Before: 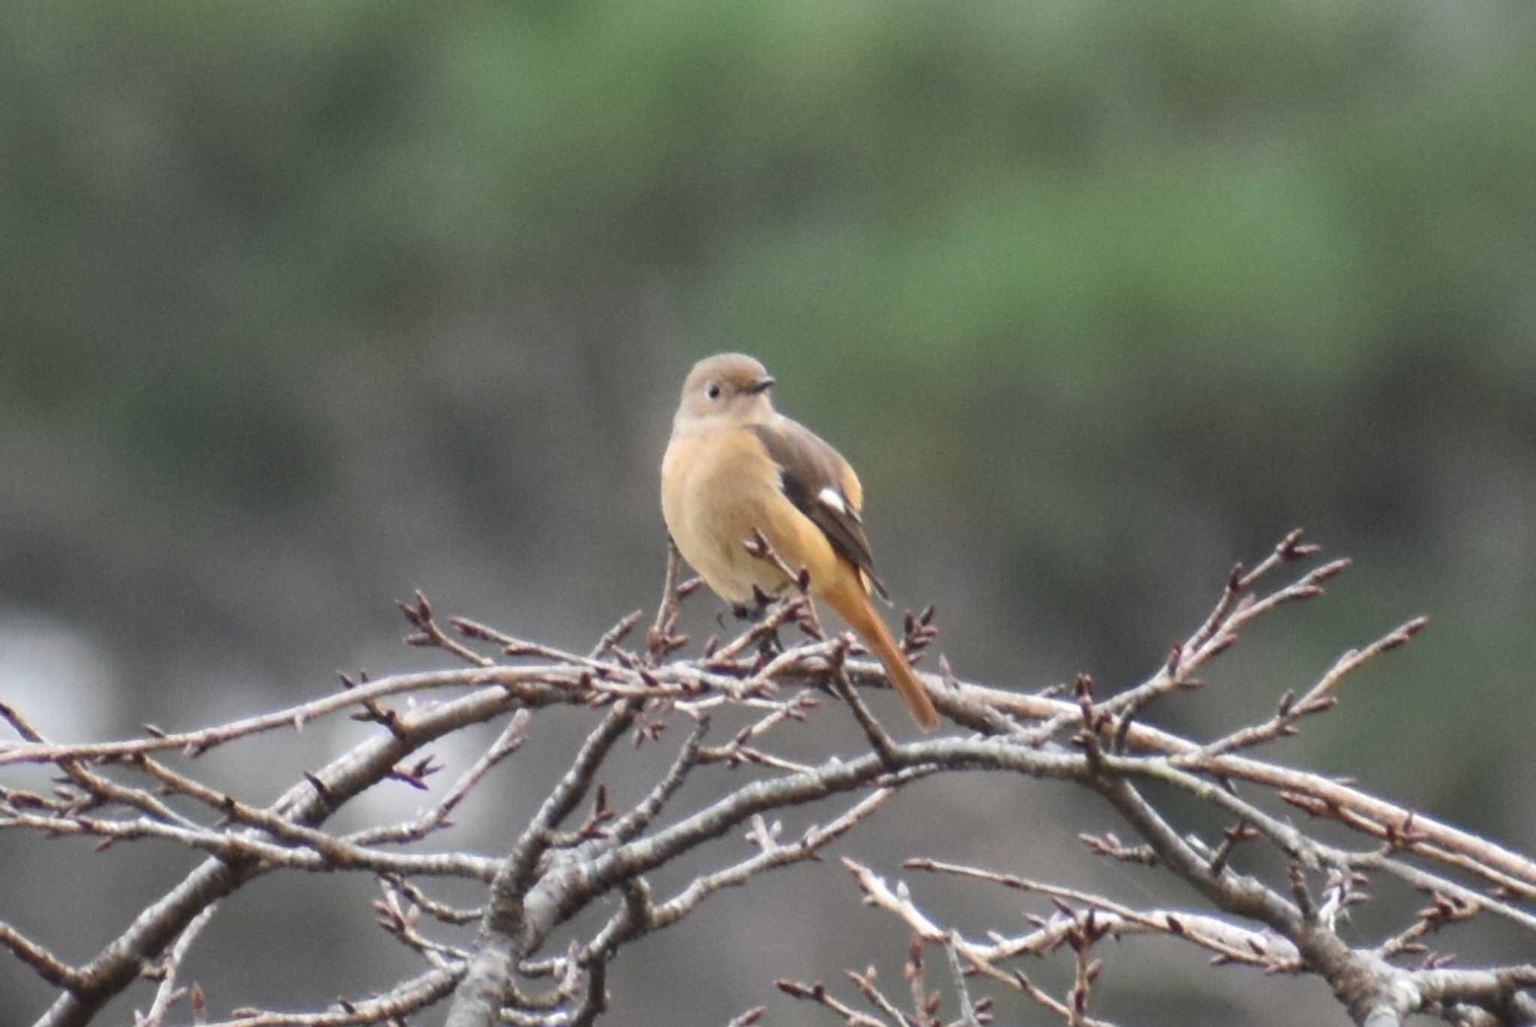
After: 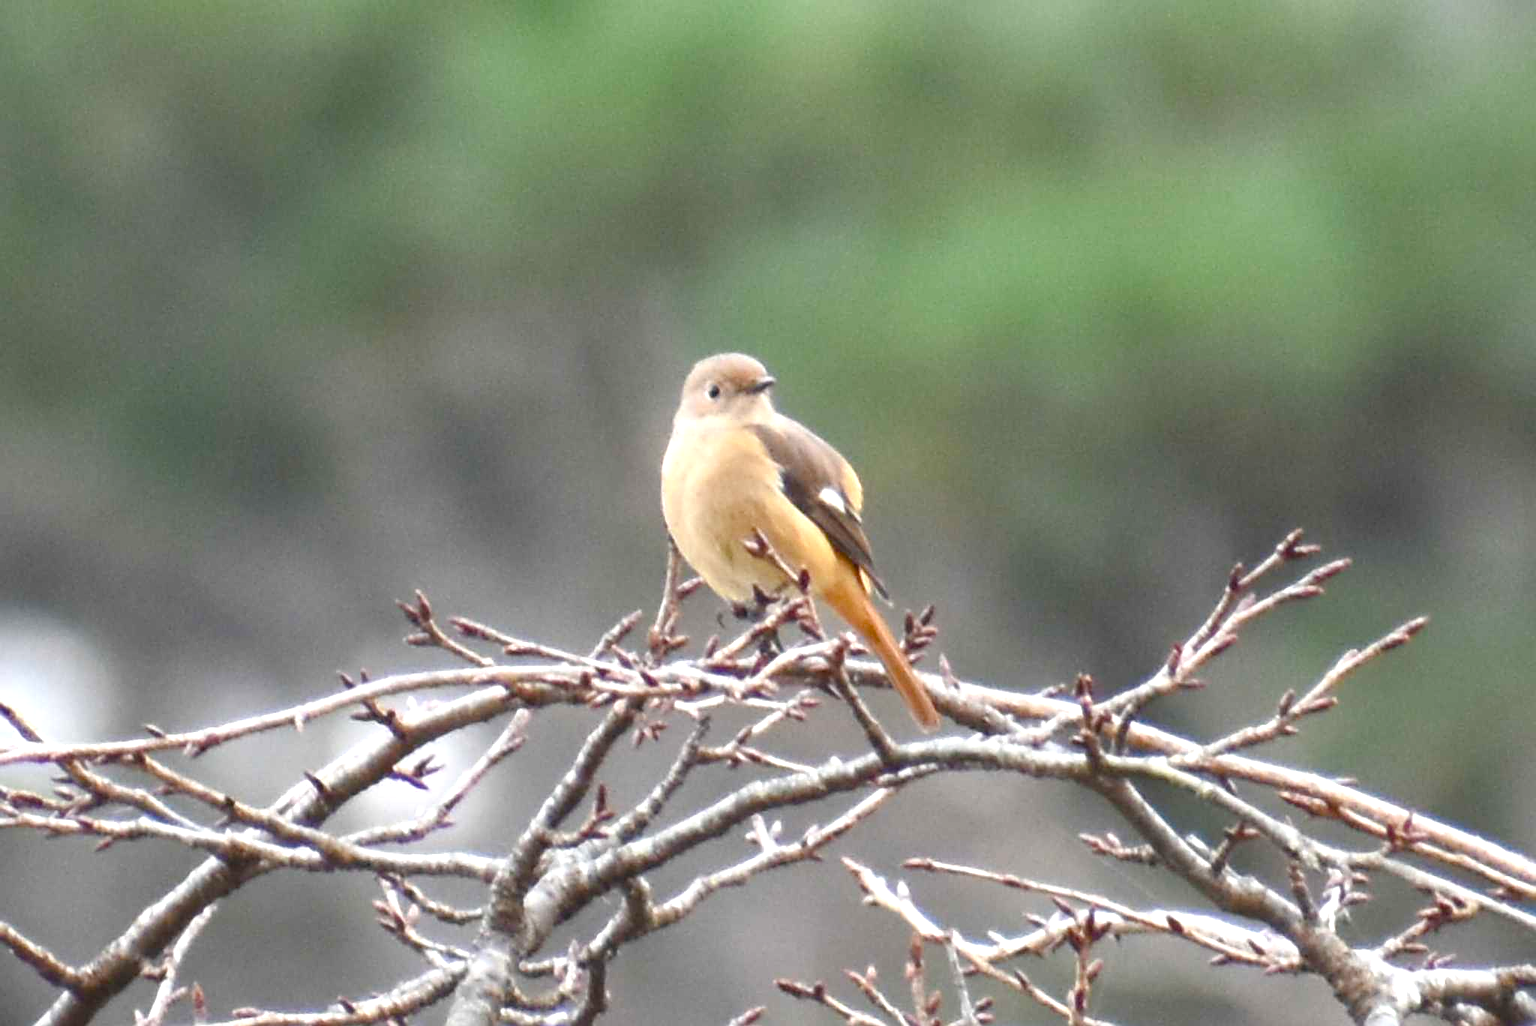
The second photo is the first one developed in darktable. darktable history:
sharpen: on, module defaults
exposure: black level correction 0, exposure 0.695 EV, compensate exposure bias true, compensate highlight preservation false
color balance rgb: linear chroma grading › global chroma 0.999%, perceptual saturation grading › global saturation 20%, perceptual saturation grading › highlights -24.762%, perceptual saturation grading › shadows 49.375%
